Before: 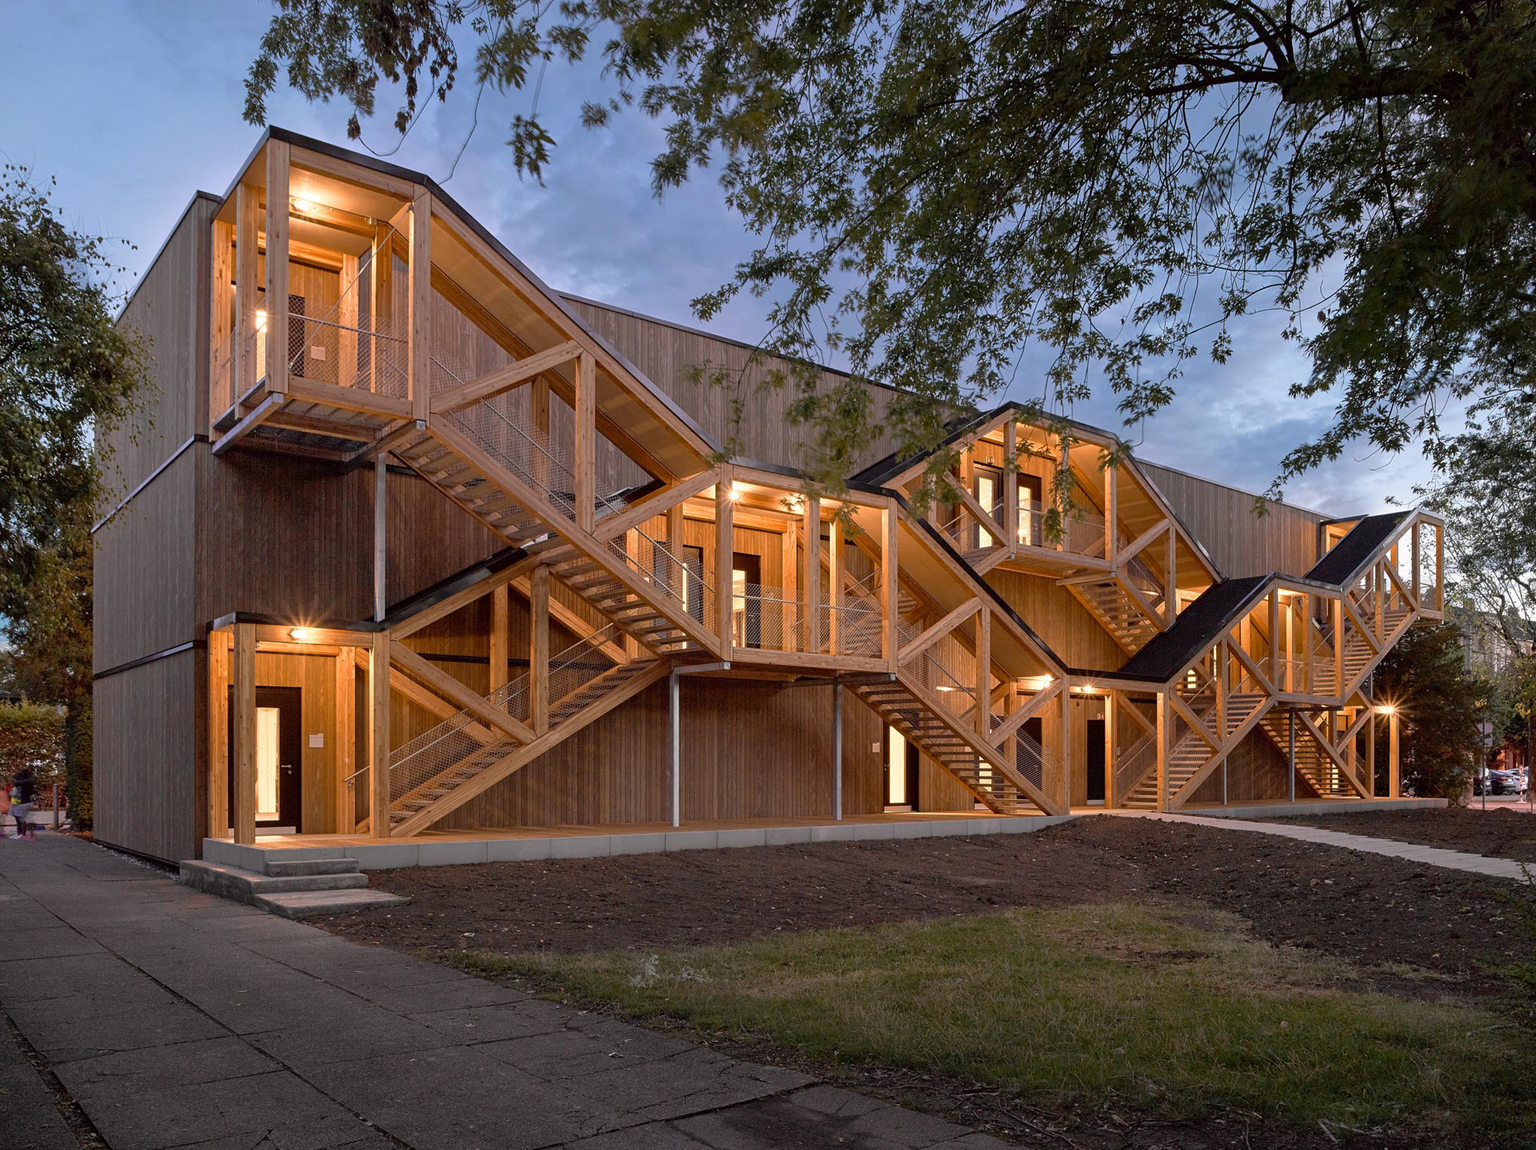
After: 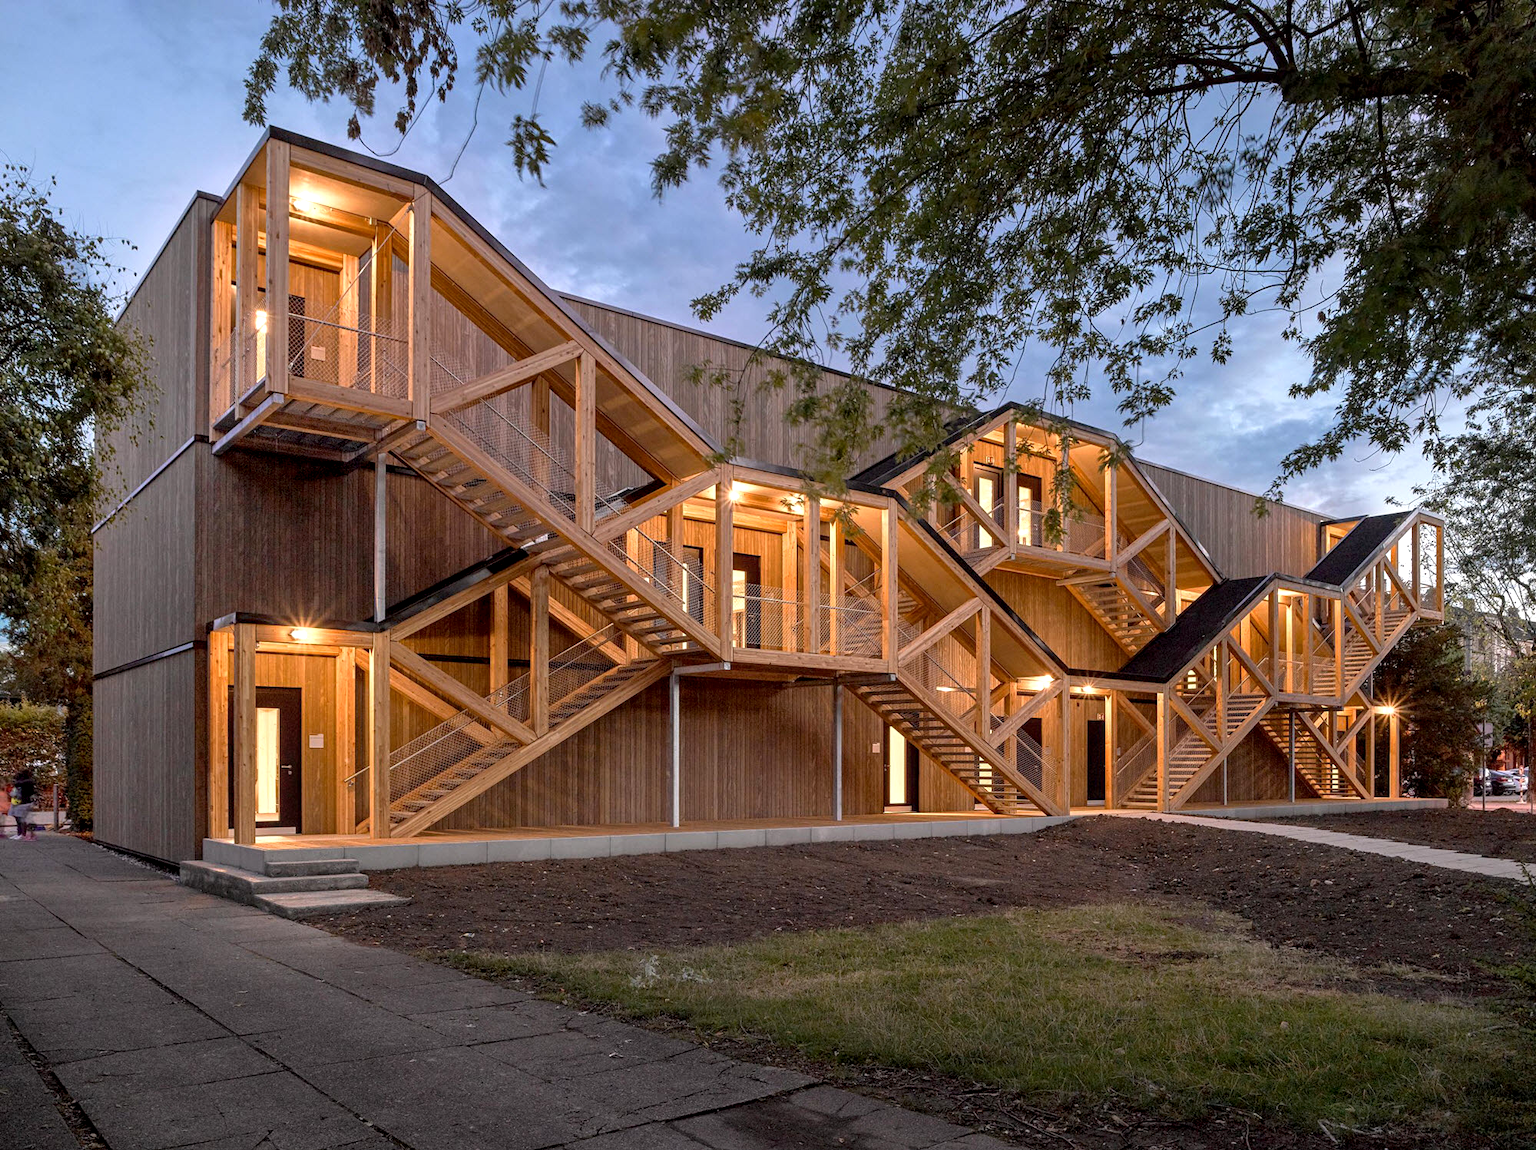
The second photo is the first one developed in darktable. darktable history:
exposure: black level correction 0.001, exposure 0.3 EV, compensate highlight preservation false
local contrast: on, module defaults
